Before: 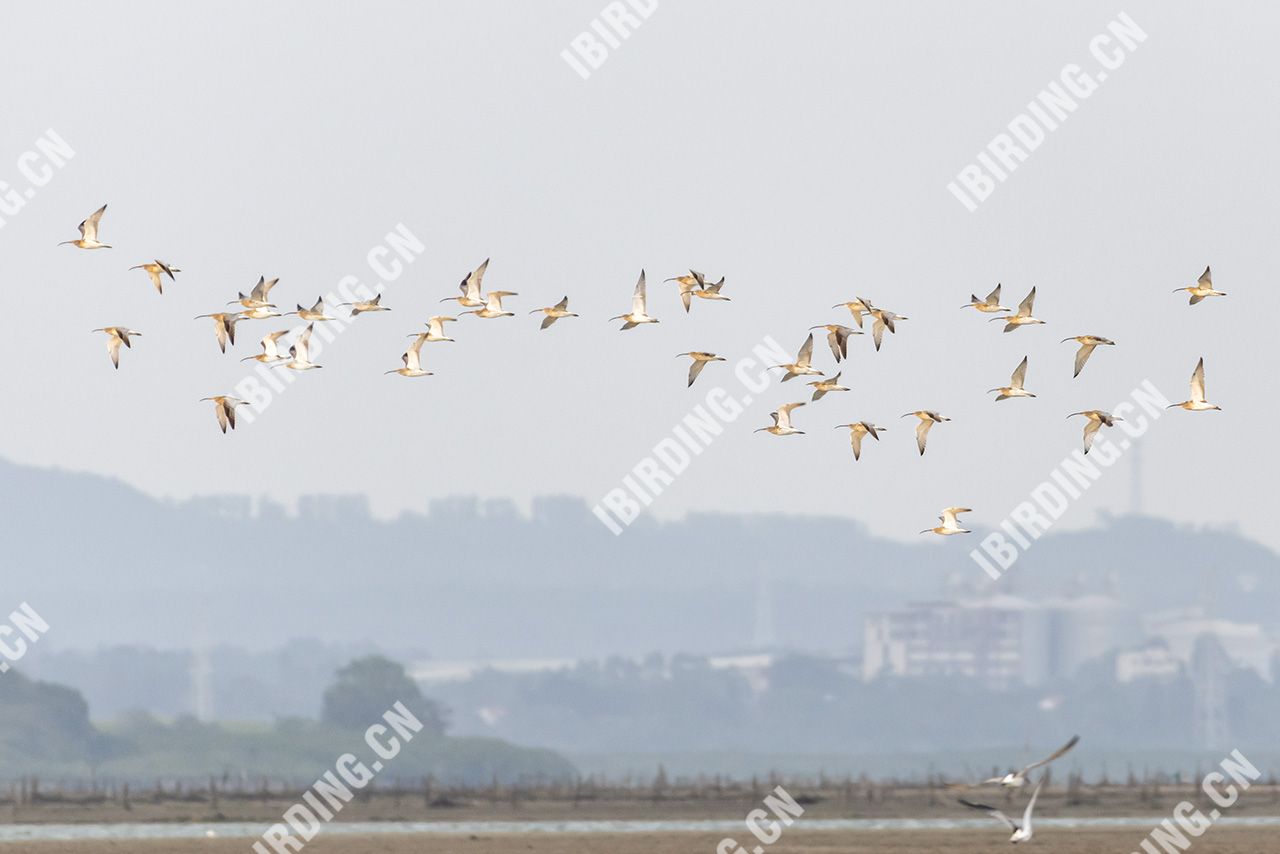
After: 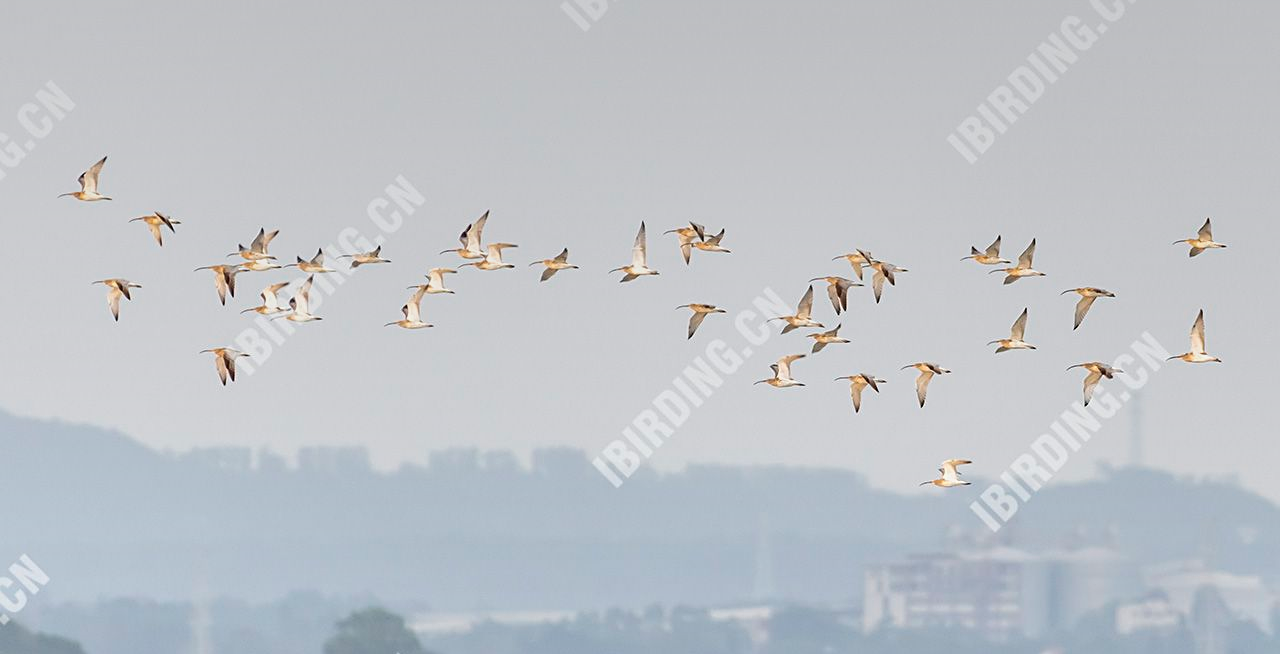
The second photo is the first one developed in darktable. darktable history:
crop: top 5.667%, bottom 17.637%
sharpen: radius 2.529, amount 0.323
graduated density: on, module defaults
